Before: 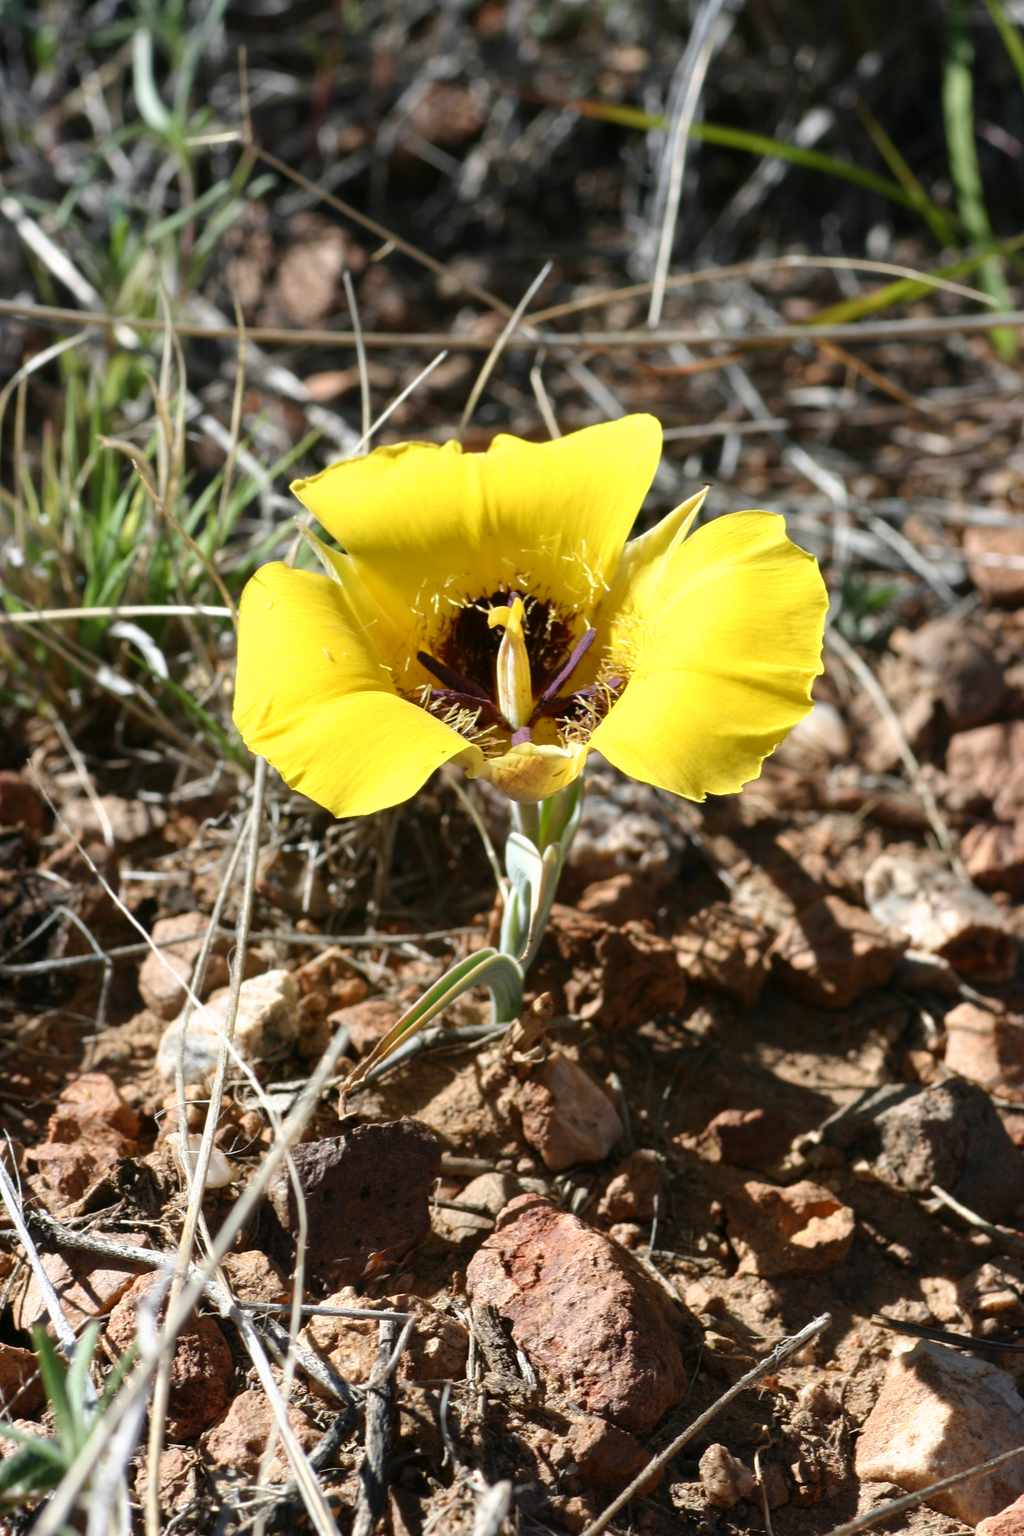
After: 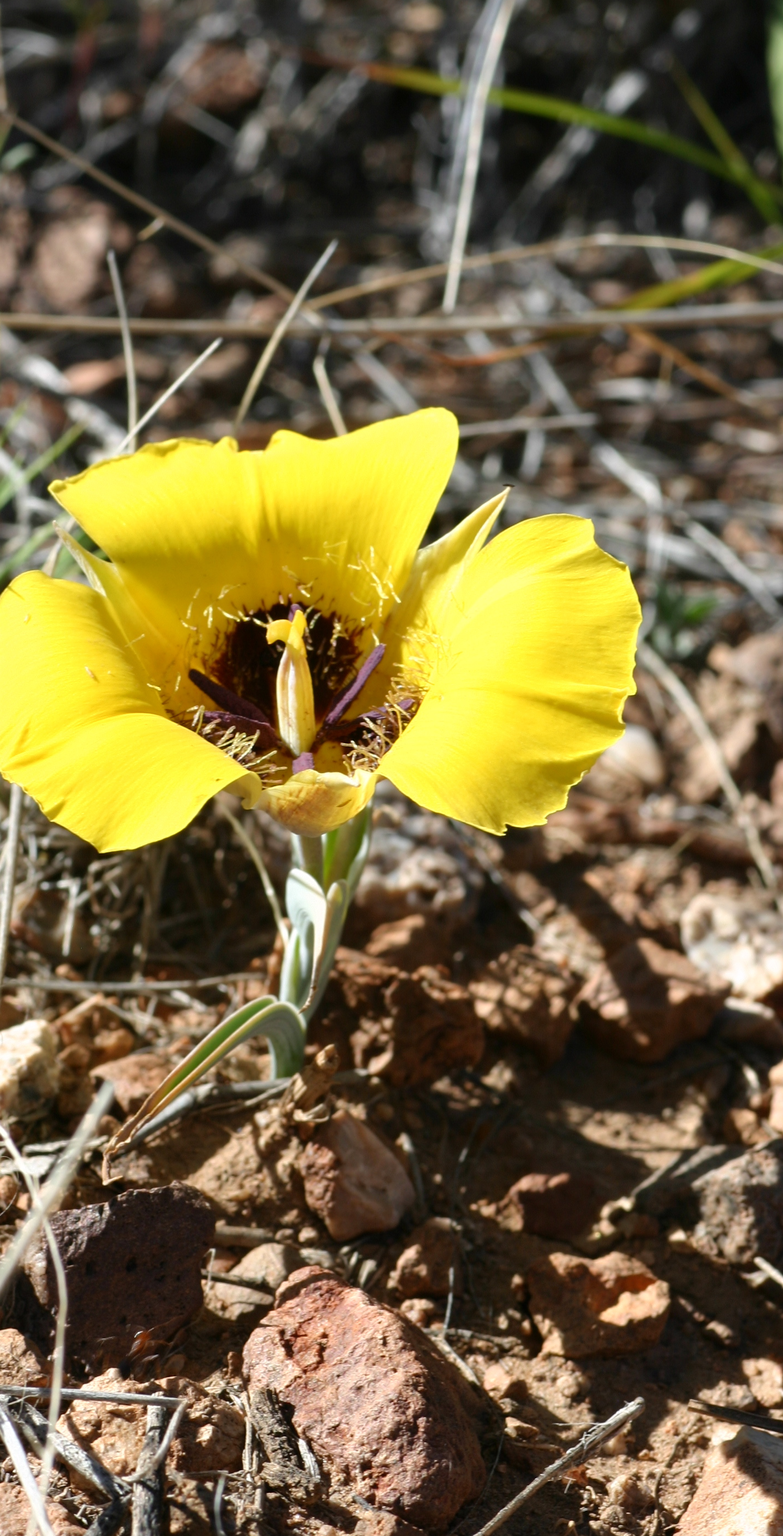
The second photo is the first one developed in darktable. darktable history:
crop and rotate: left 24.034%, top 2.838%, right 6.406%, bottom 6.299%
